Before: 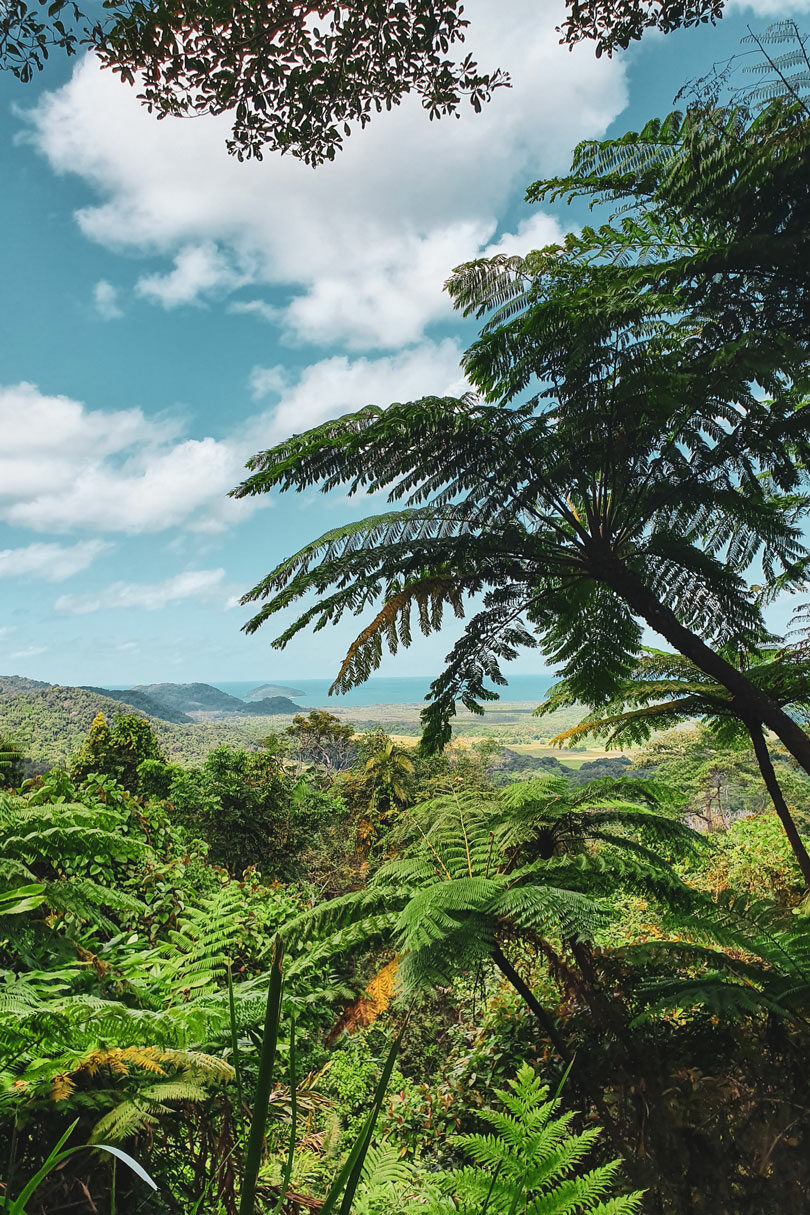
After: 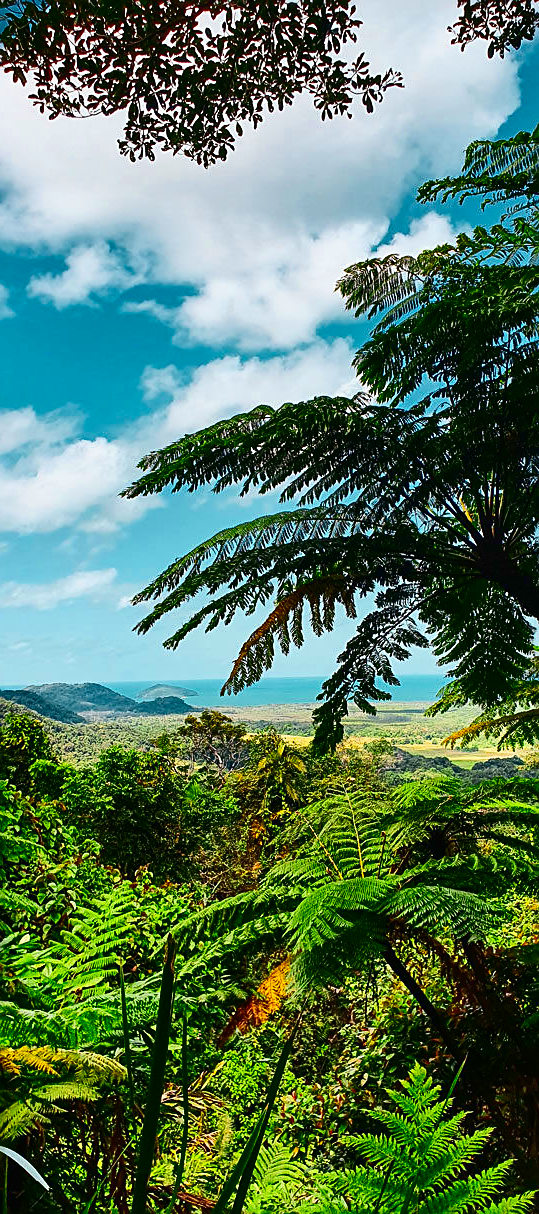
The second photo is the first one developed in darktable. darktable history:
contrast brightness saturation: contrast 0.22, brightness -0.19, saturation 0.24
sharpen: on, module defaults
color zones: curves: ch0 [(0, 0.613) (0.01, 0.613) (0.245, 0.448) (0.498, 0.529) (0.642, 0.665) (0.879, 0.777) (0.99, 0.613)]; ch1 [(0, 0) (0.143, 0) (0.286, 0) (0.429, 0) (0.571, 0) (0.714, 0) (0.857, 0)], mix -131.09%
crop and rotate: left 13.342%, right 19.991%
